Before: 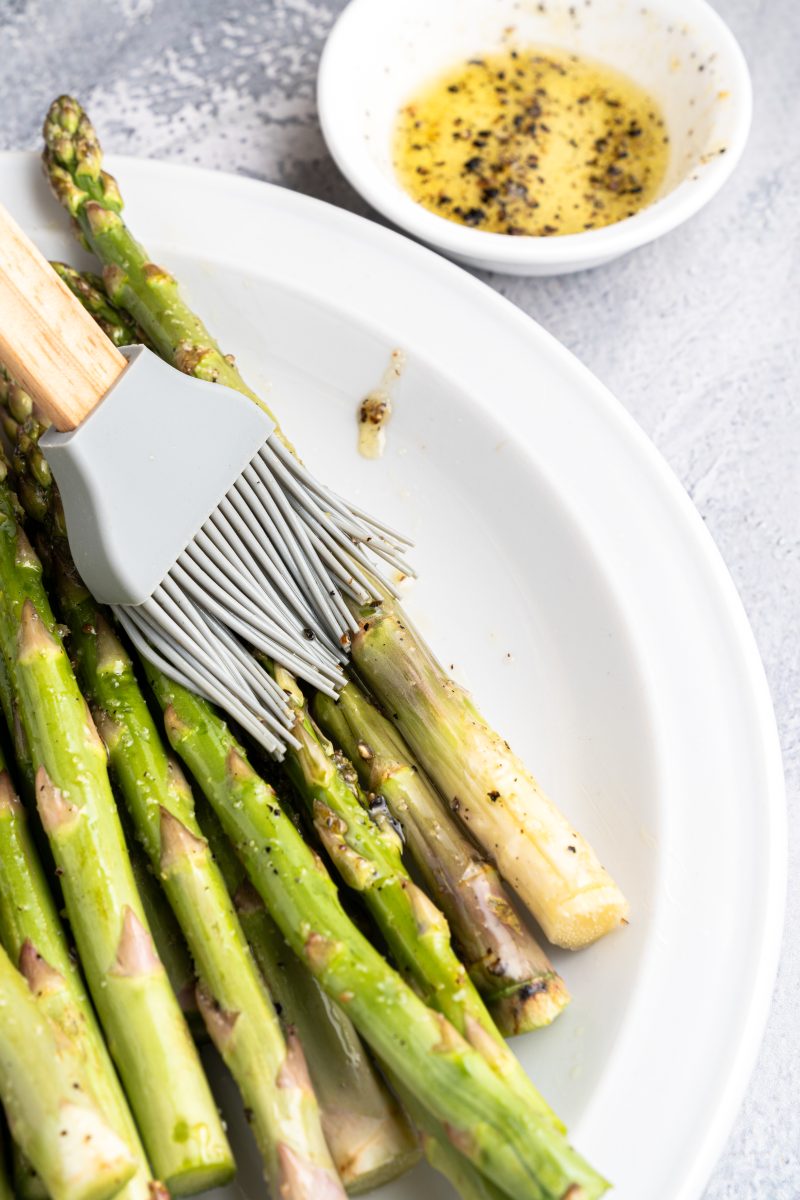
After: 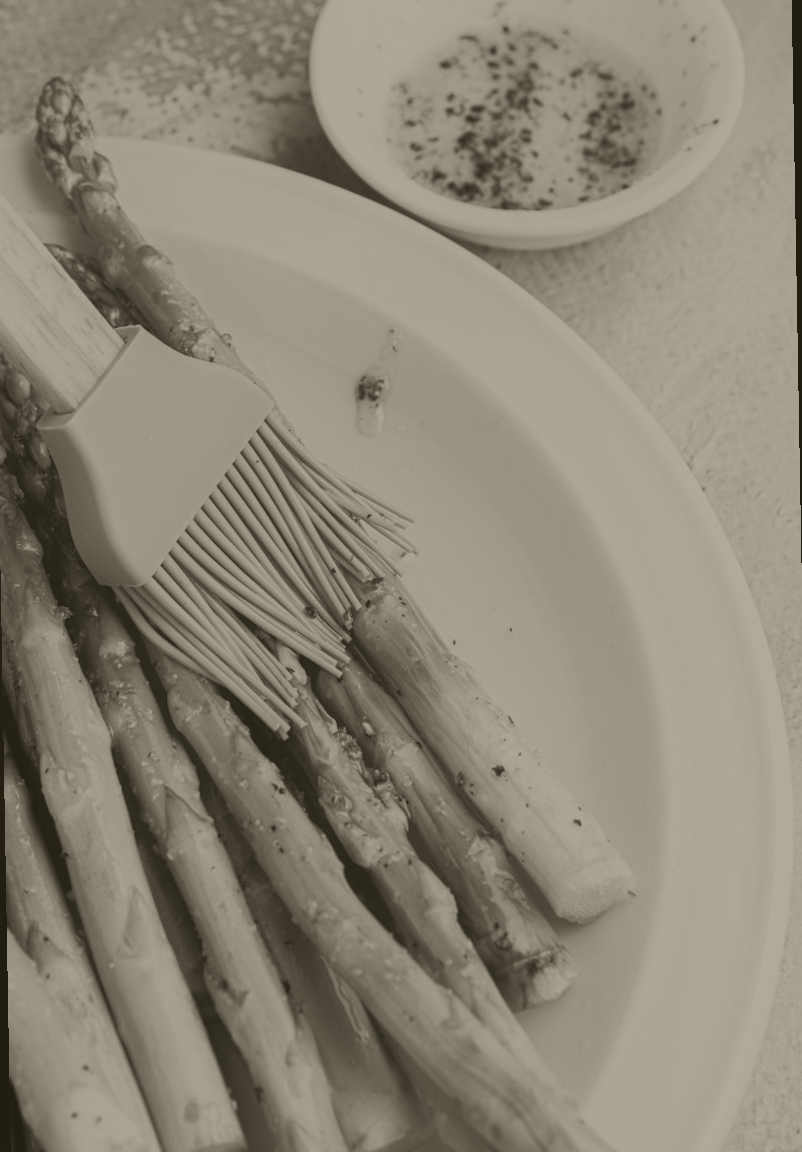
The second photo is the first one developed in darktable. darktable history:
contrast equalizer: y [[0.439, 0.44, 0.442, 0.457, 0.493, 0.498], [0.5 ×6], [0.5 ×6], [0 ×6], [0 ×6]]
shadows and highlights: shadows 20.91, highlights -35.45, soften with gaussian
colorize: hue 41.44°, saturation 22%, source mix 60%, lightness 10.61%
rotate and perspective: rotation -1°, crop left 0.011, crop right 0.989, crop top 0.025, crop bottom 0.975
